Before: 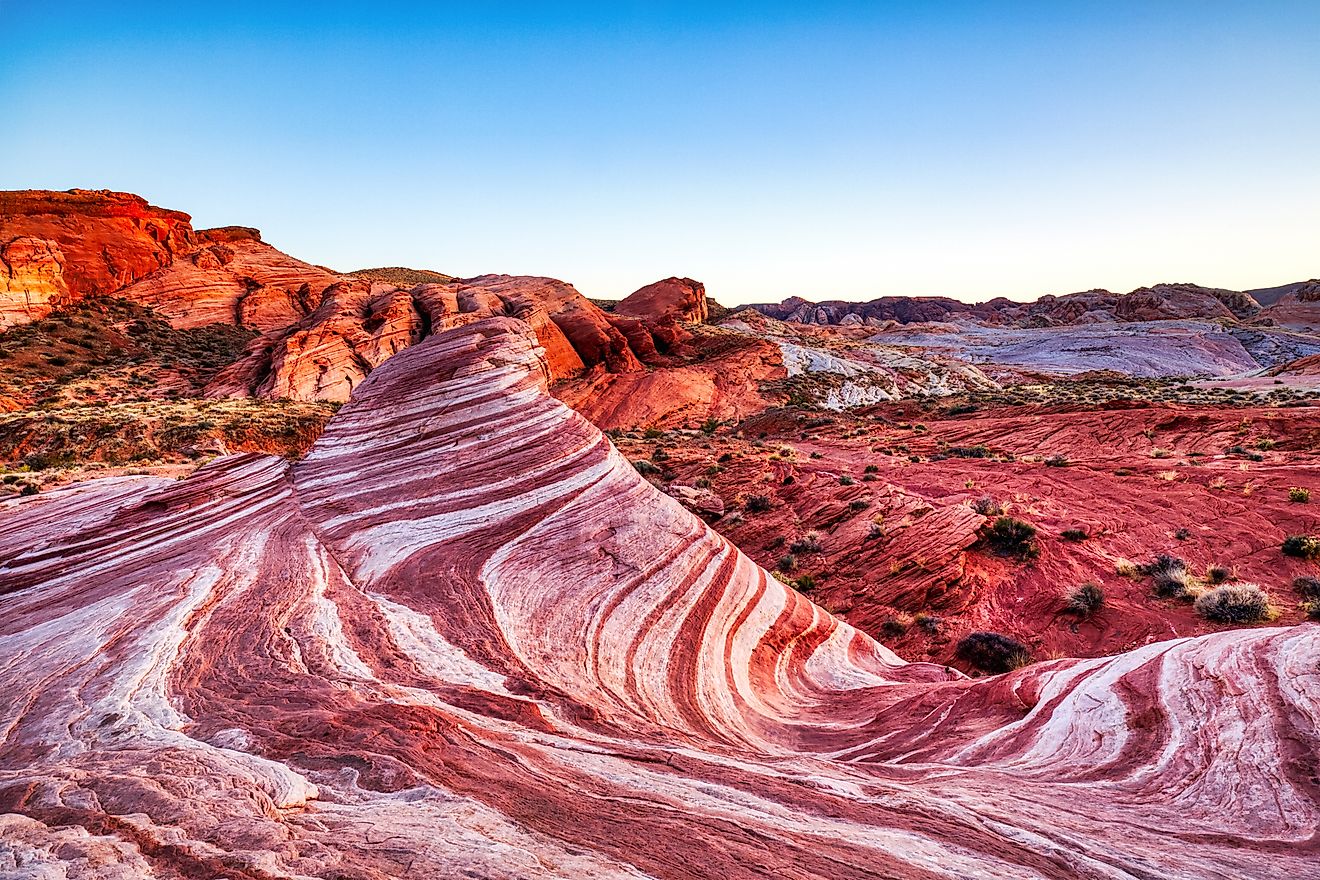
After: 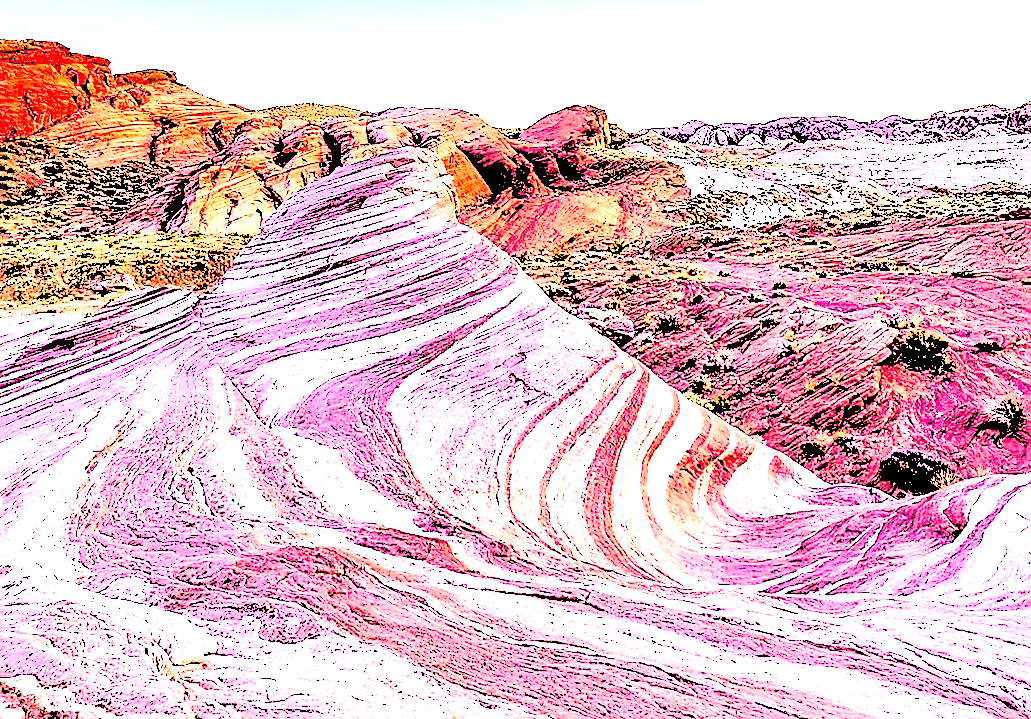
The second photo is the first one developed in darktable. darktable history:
rotate and perspective: rotation -1.68°, lens shift (vertical) -0.146, crop left 0.049, crop right 0.912, crop top 0.032, crop bottom 0.96
crop and rotate: left 4.842%, top 15.51%, right 10.668%
white balance: red 0.986, blue 1.01
sharpen: on, module defaults
levels: levels [0.246, 0.246, 0.506]
exposure: black level correction 0, exposure 0.7 EV, compensate exposure bias true, compensate highlight preservation false
base curve: exposure shift 0, preserve colors none
